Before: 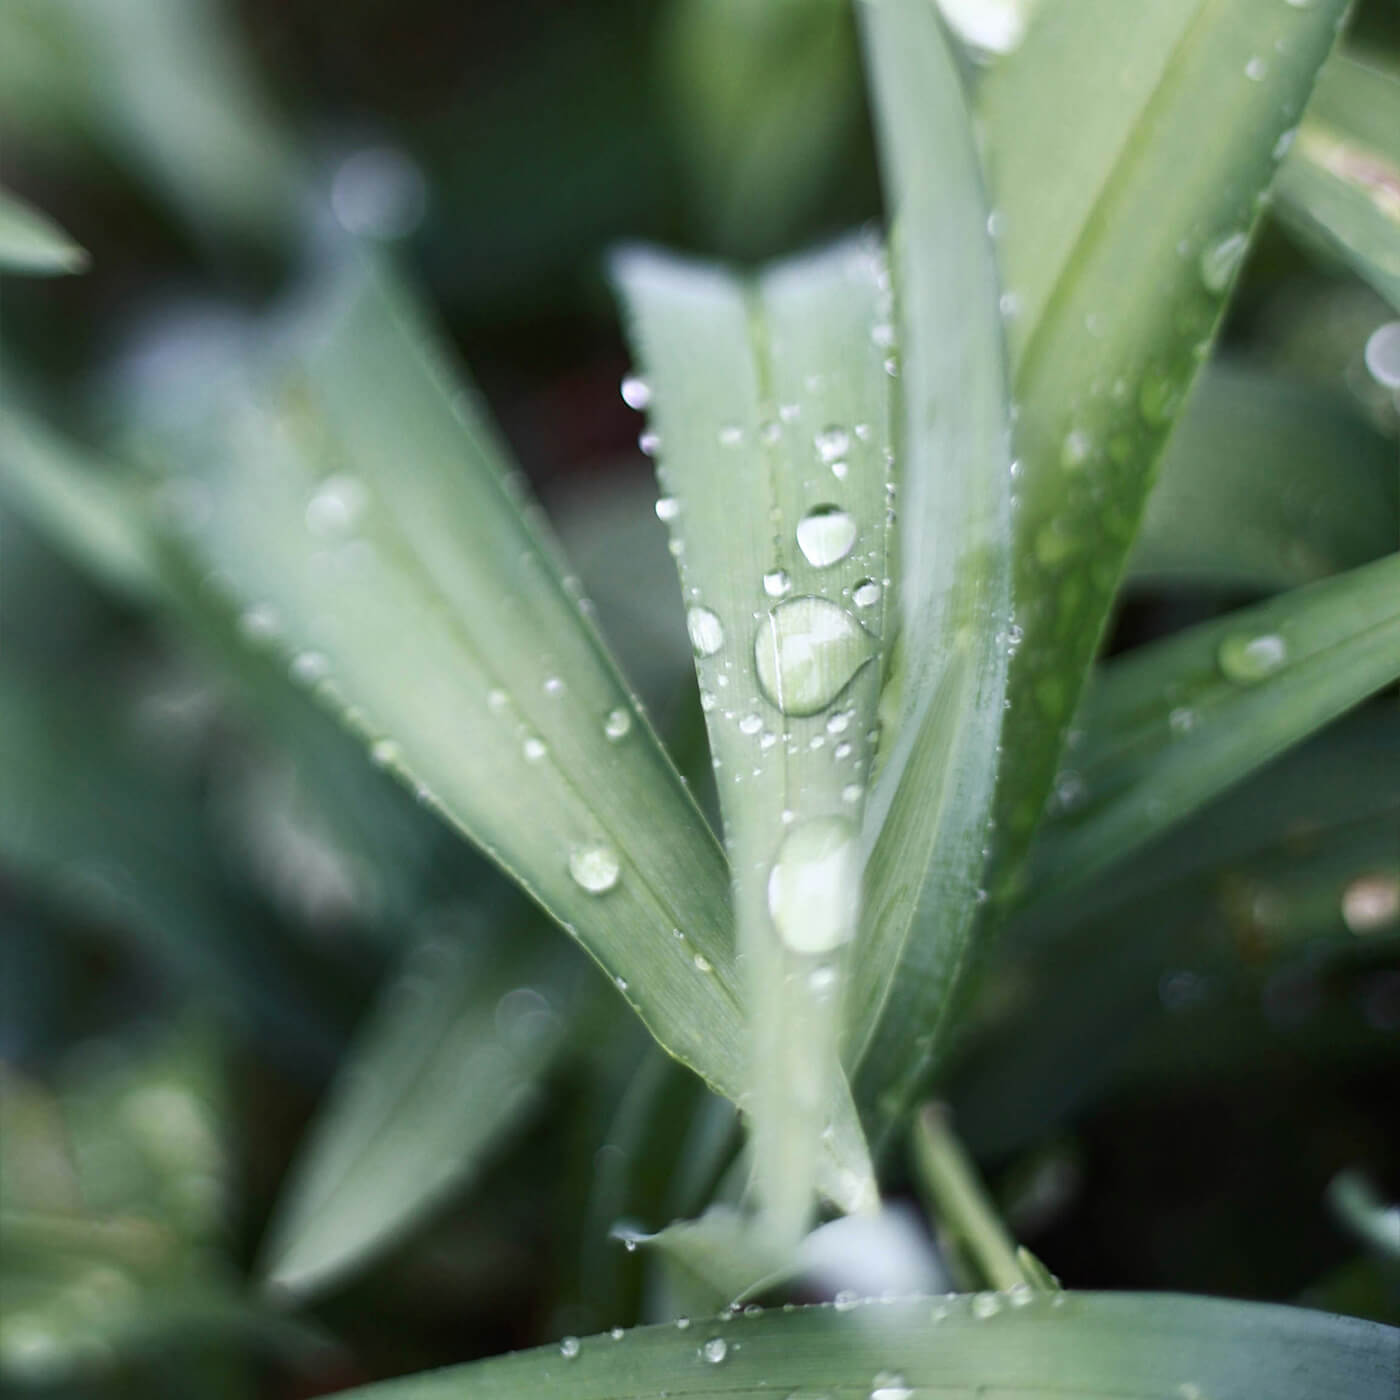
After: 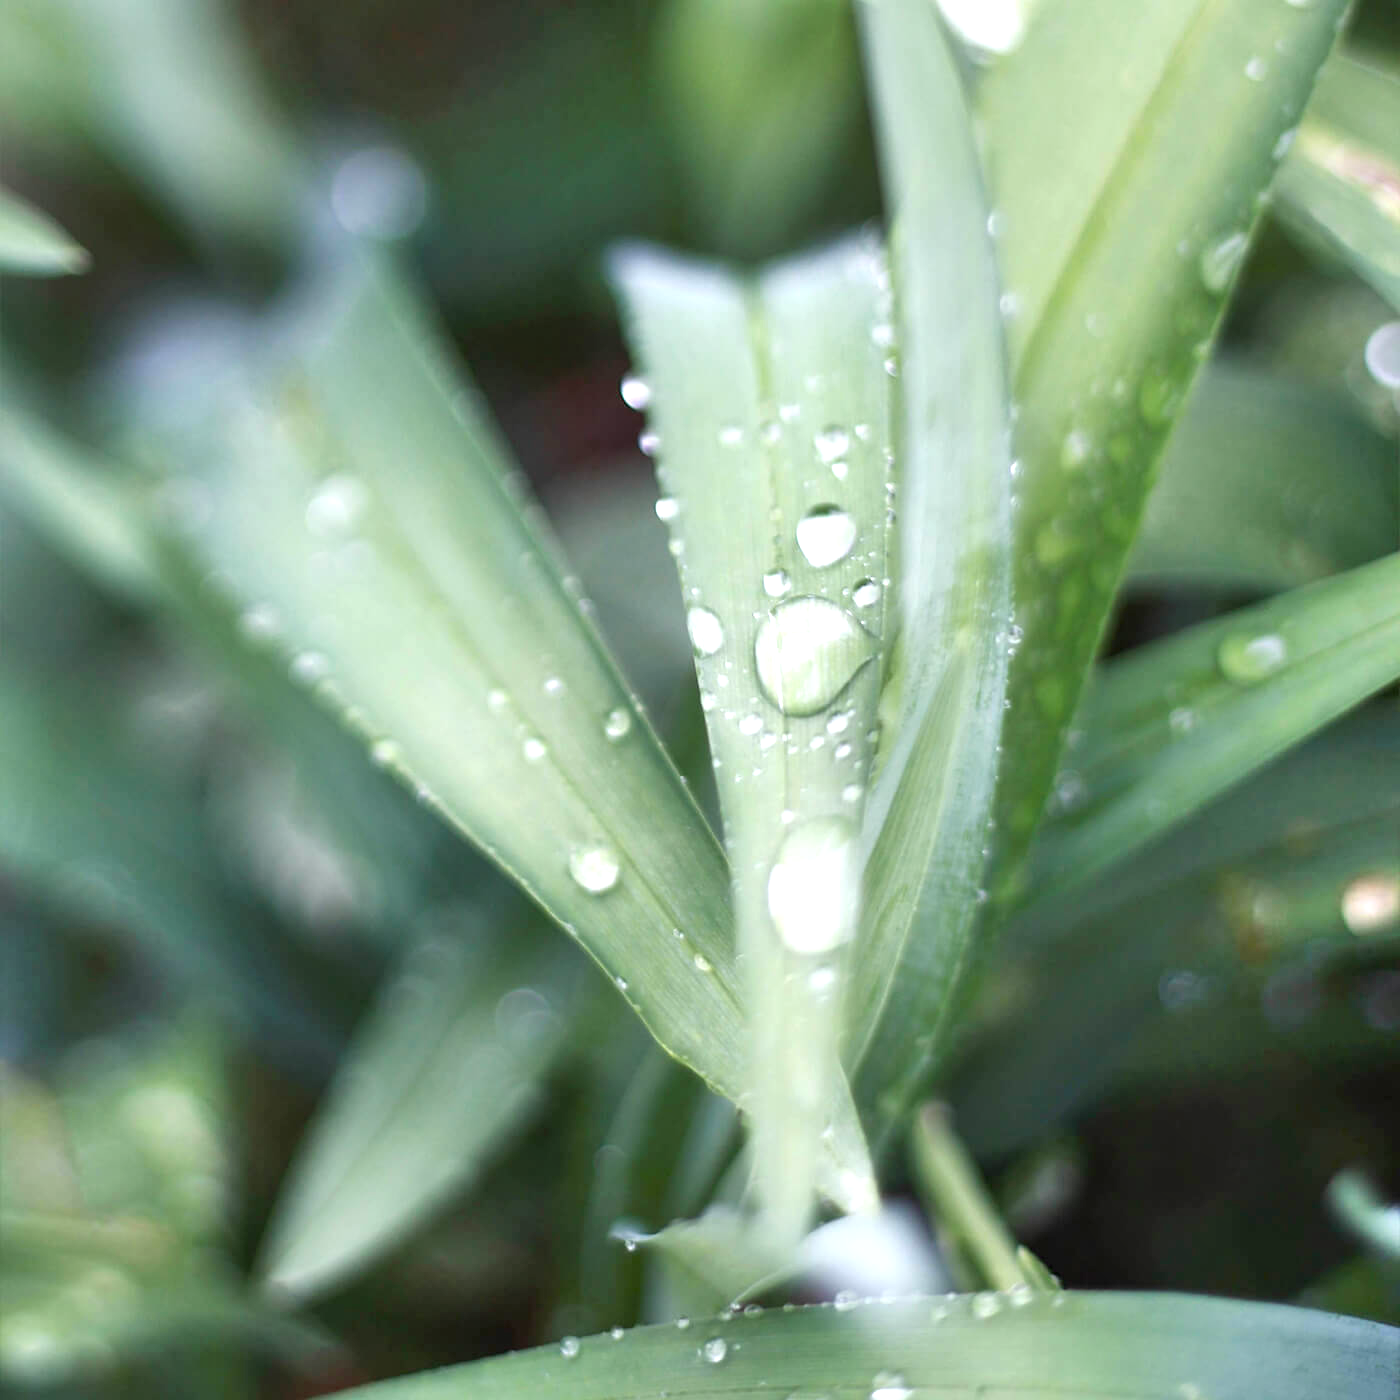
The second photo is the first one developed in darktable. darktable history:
tone equalizer: -7 EV 0.154 EV, -6 EV 0.593 EV, -5 EV 1.11 EV, -4 EV 1.29 EV, -3 EV 1.18 EV, -2 EV 0.6 EV, -1 EV 0.151 EV, smoothing diameter 24.83%, edges refinement/feathering 6.62, preserve details guided filter
exposure: black level correction 0, exposure 0.499 EV, compensate highlight preservation false
